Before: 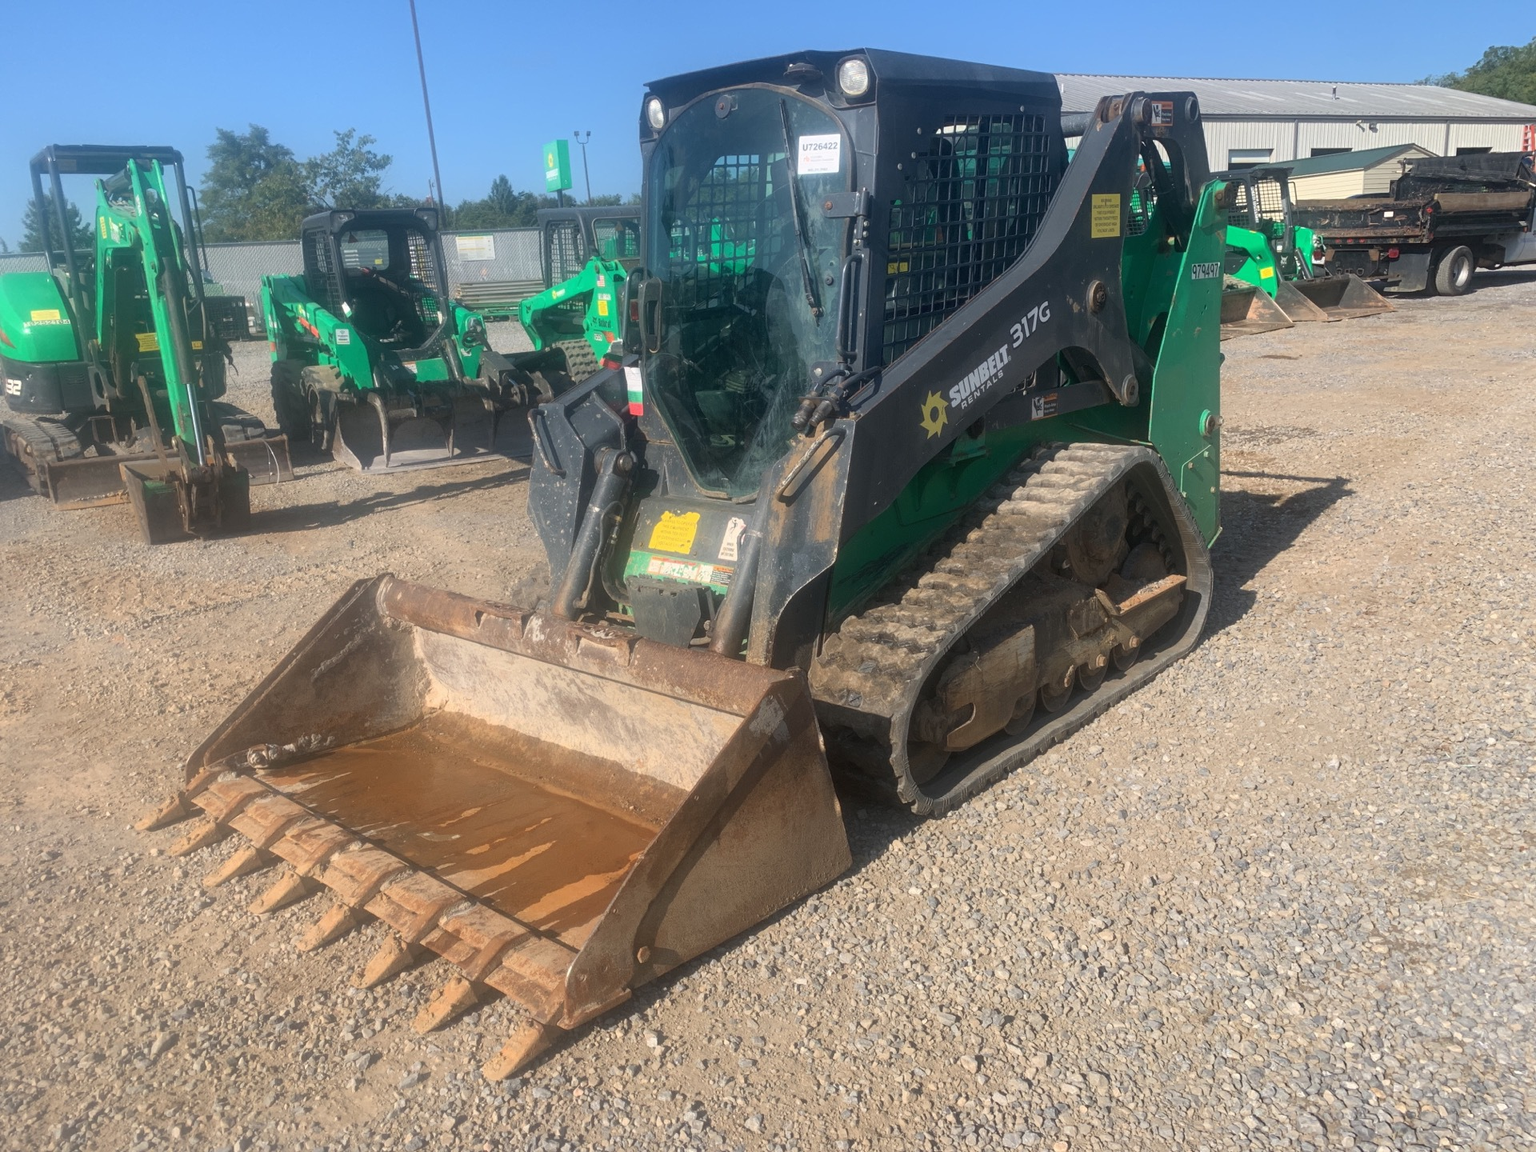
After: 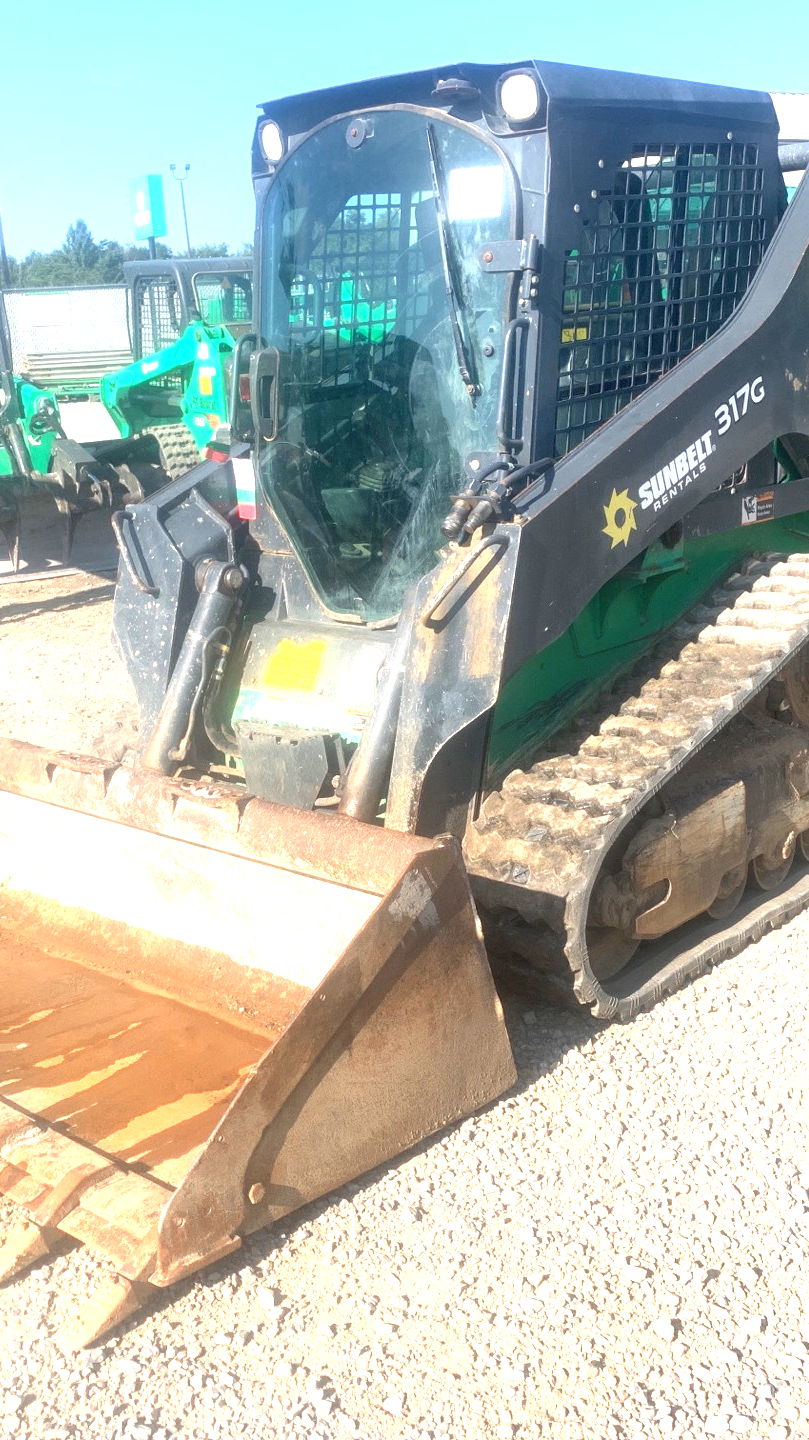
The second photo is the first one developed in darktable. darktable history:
exposure: black level correction 0.001, exposure 1.646 EV, compensate exposure bias true, compensate highlight preservation false
crop: left 28.583%, right 29.231%
